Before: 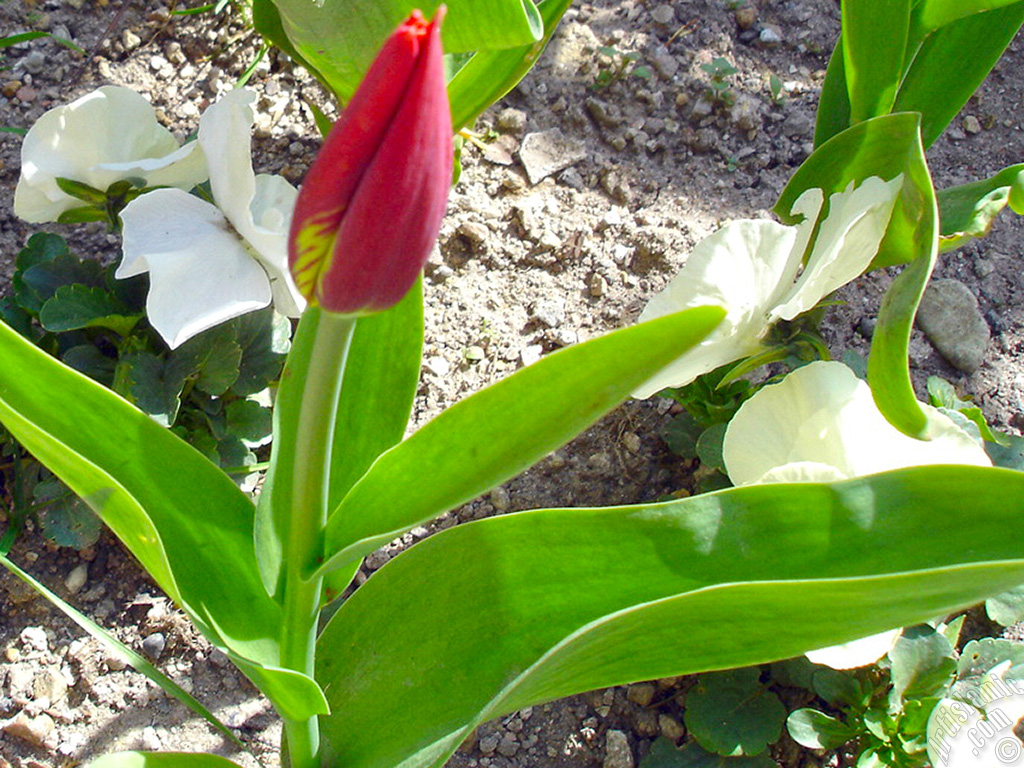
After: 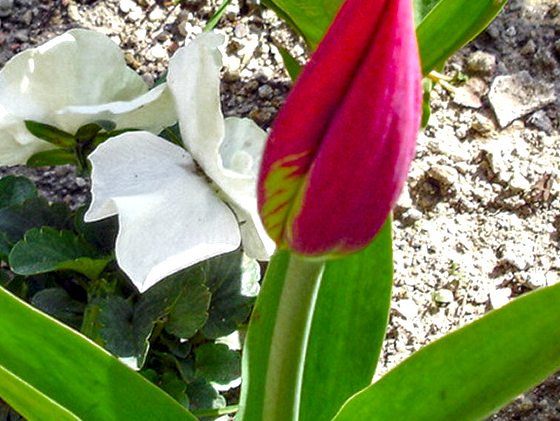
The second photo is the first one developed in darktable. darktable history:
color zones: curves: ch0 [(0, 0.48) (0.209, 0.398) (0.305, 0.332) (0.429, 0.493) (0.571, 0.5) (0.714, 0.5) (0.857, 0.5) (1, 0.48)]; ch1 [(0, 0.633) (0.143, 0.586) (0.286, 0.489) (0.429, 0.448) (0.571, 0.31) (0.714, 0.335) (0.857, 0.492) (1, 0.633)]; ch2 [(0, 0.448) (0.143, 0.498) (0.286, 0.5) (0.429, 0.5) (0.571, 0.5) (0.714, 0.5) (0.857, 0.5) (1, 0.448)]
local contrast: highlights 60%, shadows 60%, detail 160%
crop and rotate: left 3.047%, top 7.509%, right 42.236%, bottom 37.598%
levels: levels [0, 0.51, 1]
exposure: exposure 0.207 EV, compensate highlight preservation false
